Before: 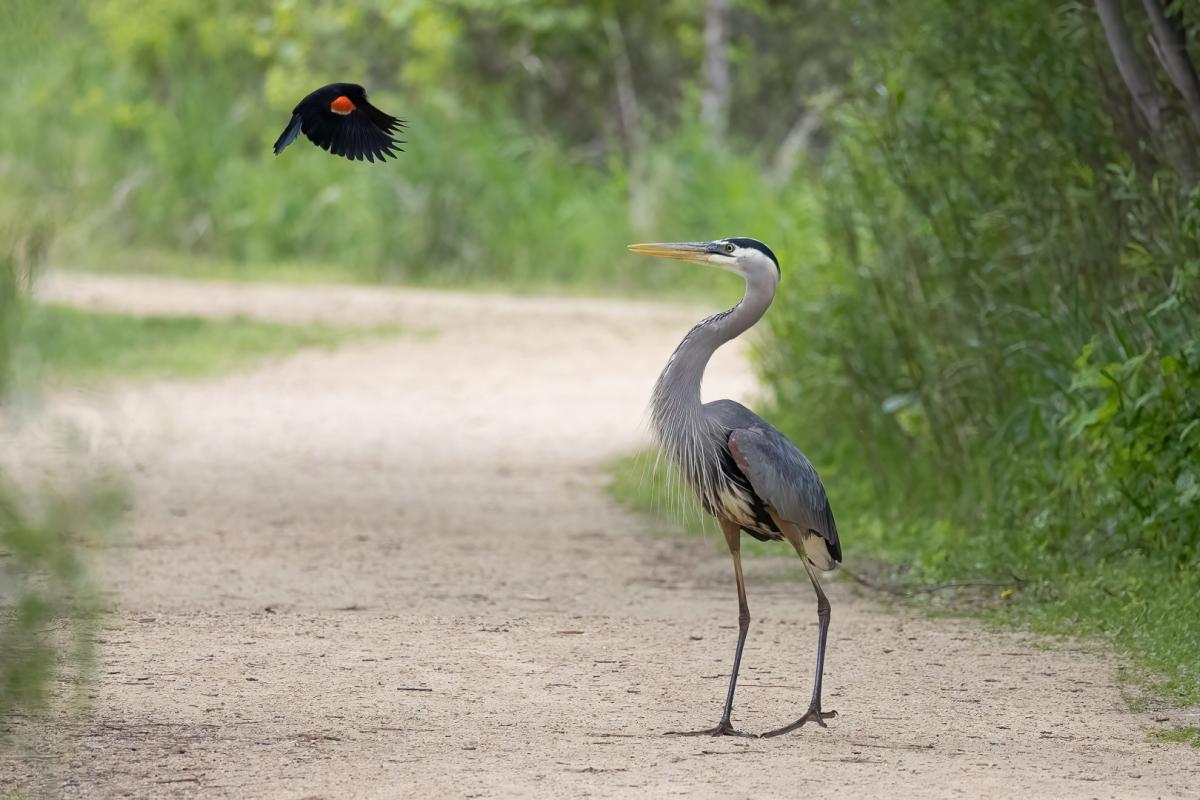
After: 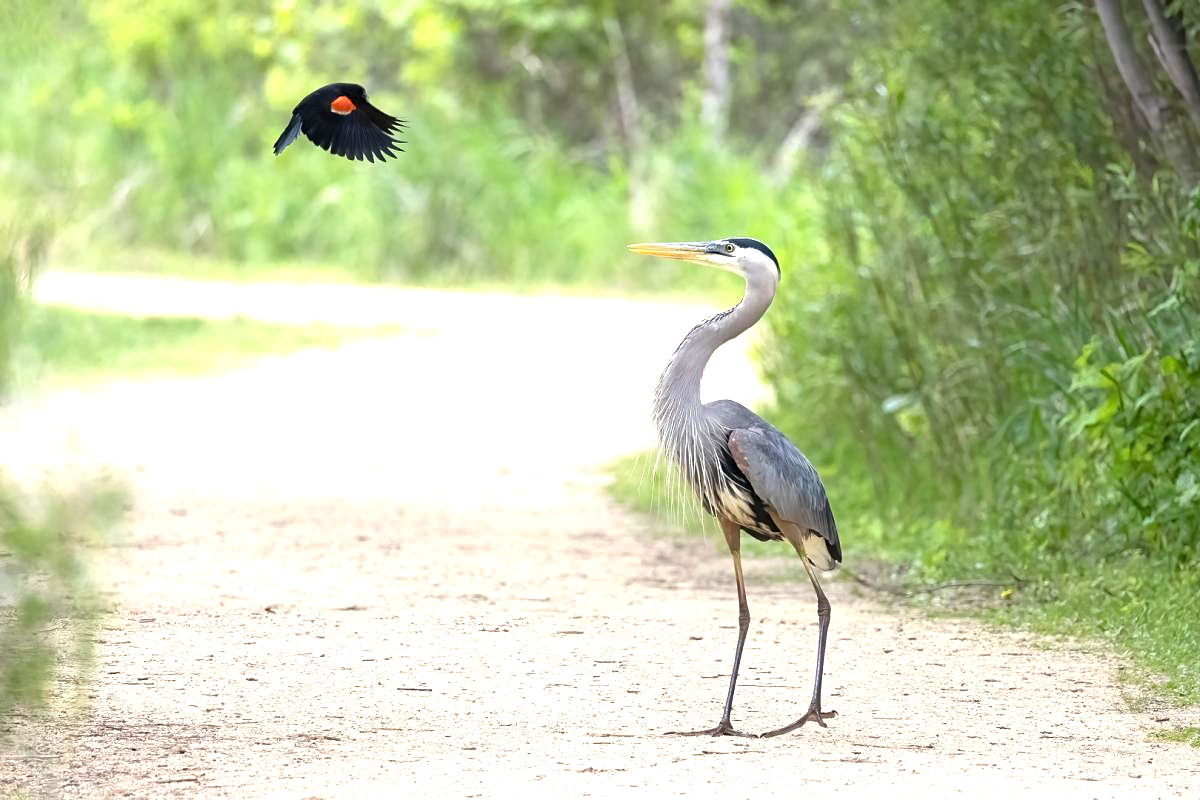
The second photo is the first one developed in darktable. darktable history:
exposure: exposure 1.223 EV, compensate highlight preservation false
sharpen: amount 0.2
